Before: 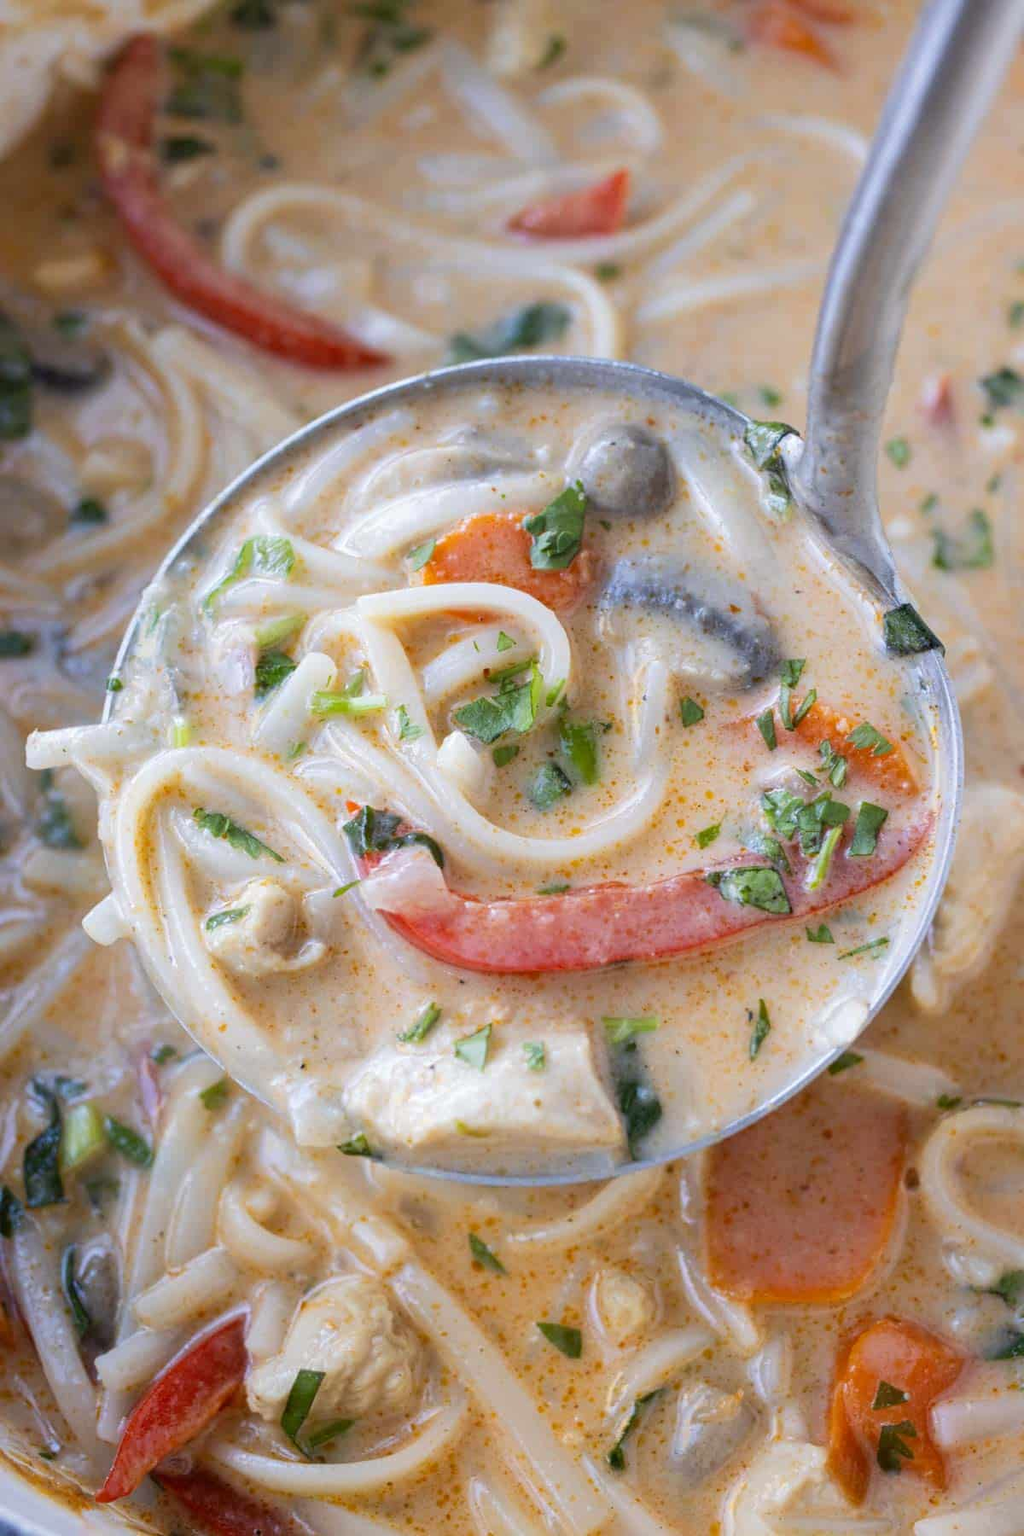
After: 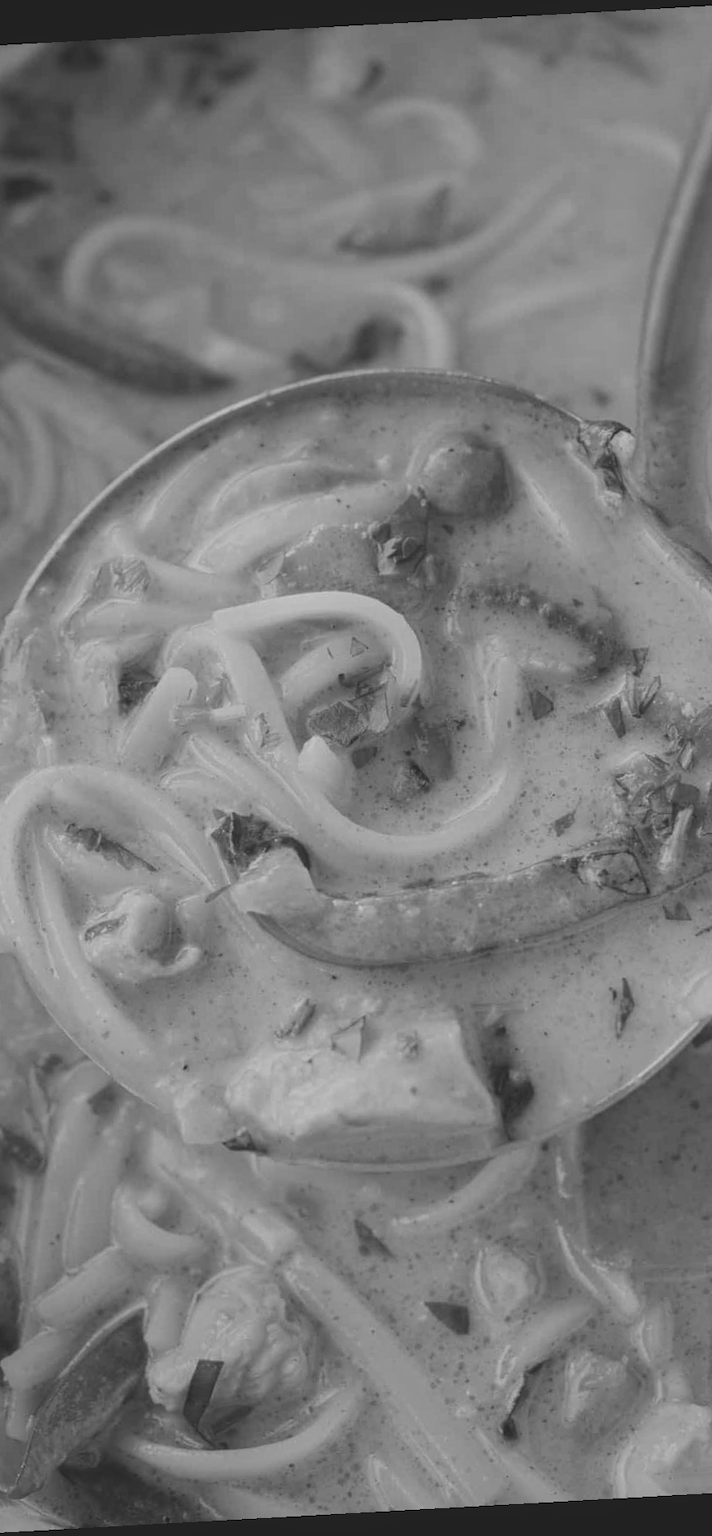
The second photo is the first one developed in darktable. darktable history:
rotate and perspective: rotation -3.18°, automatic cropping off
crop: left 15.419%, right 17.914%
exposure: black level correction -0.023, exposure -0.039 EV, compensate highlight preservation false
color balance: on, module defaults
monochrome: a 79.32, b 81.83, size 1.1
